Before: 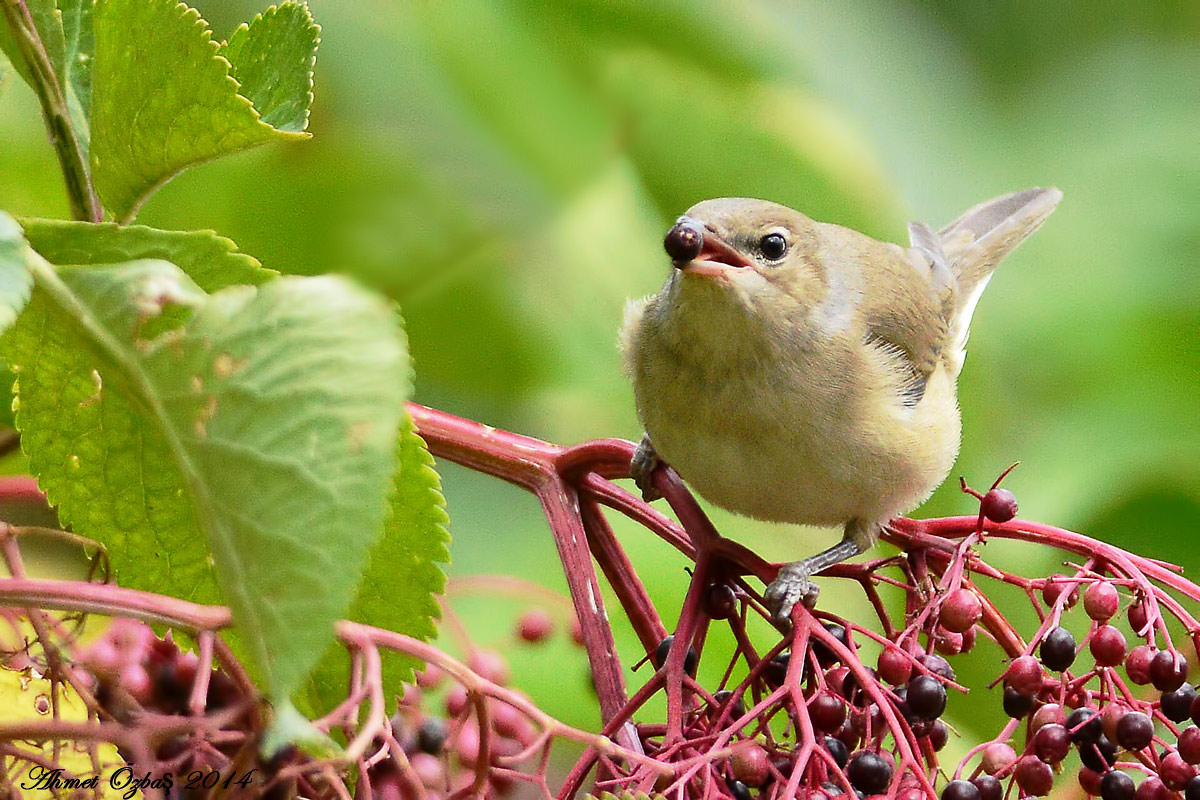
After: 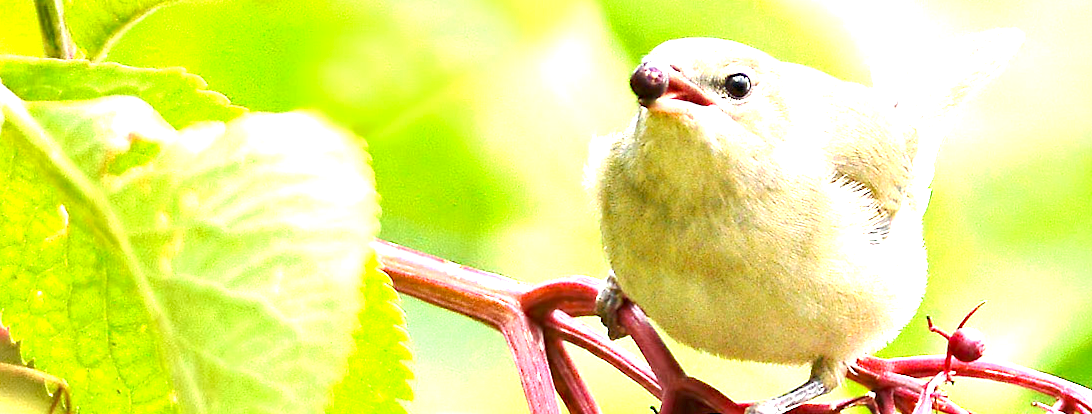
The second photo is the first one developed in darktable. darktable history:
rotate and perspective: rotation 0.226°, lens shift (vertical) -0.042, crop left 0.023, crop right 0.982, crop top 0.006, crop bottom 0.994
haze removal: on, module defaults
exposure: exposure 2 EV, compensate highlight preservation false
crop: left 1.744%, top 19.225%, right 5.069%, bottom 28.357%
